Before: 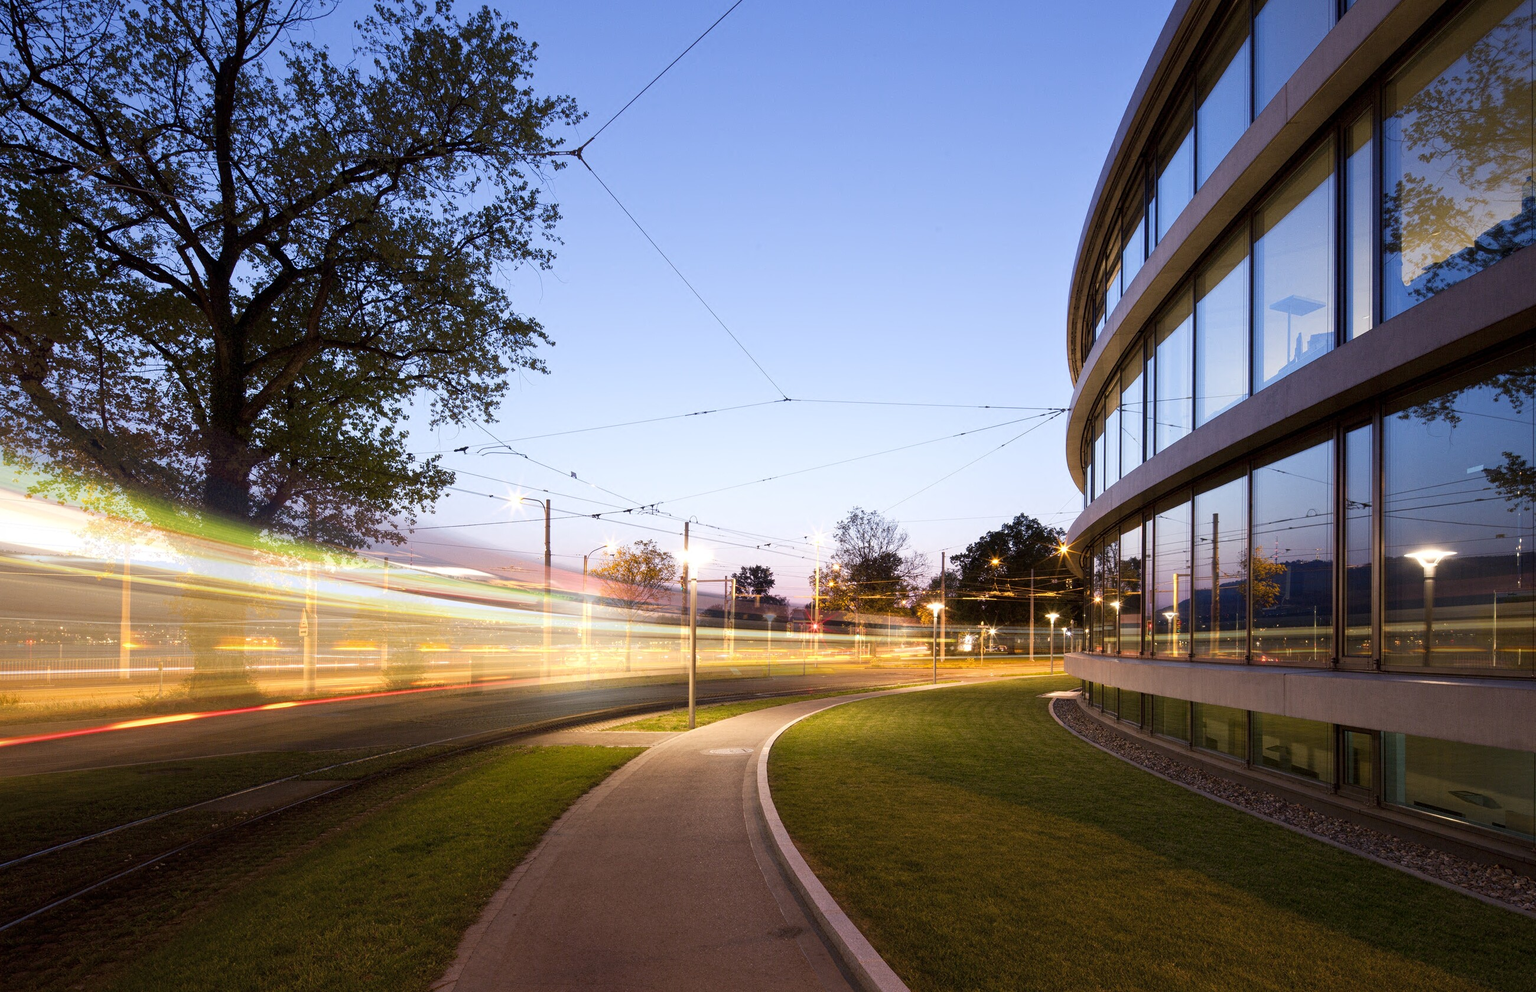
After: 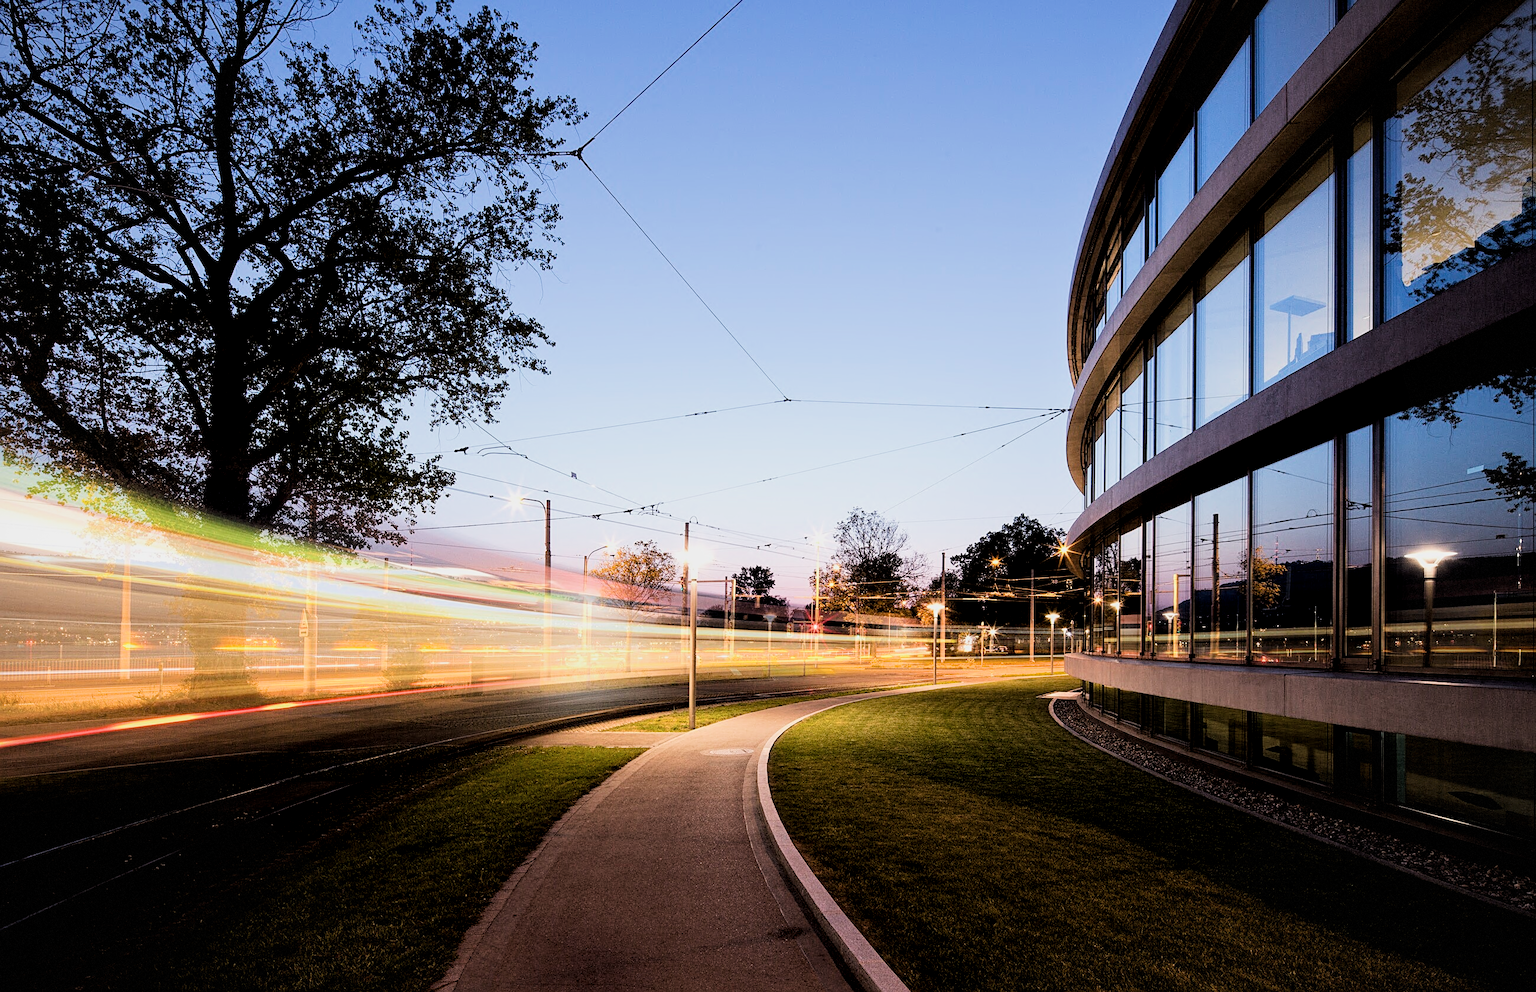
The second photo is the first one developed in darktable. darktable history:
contrast brightness saturation: saturation -0.04
local contrast: highlights 100%, shadows 100%, detail 120%, midtone range 0.2
vignetting: fall-off start 85%, fall-off radius 80%, brightness -0.182, saturation -0.3, width/height ratio 1.219, dithering 8-bit output, unbound false
sharpen: on, module defaults
filmic rgb: black relative exposure -5 EV, hardness 2.88, contrast 1.5
